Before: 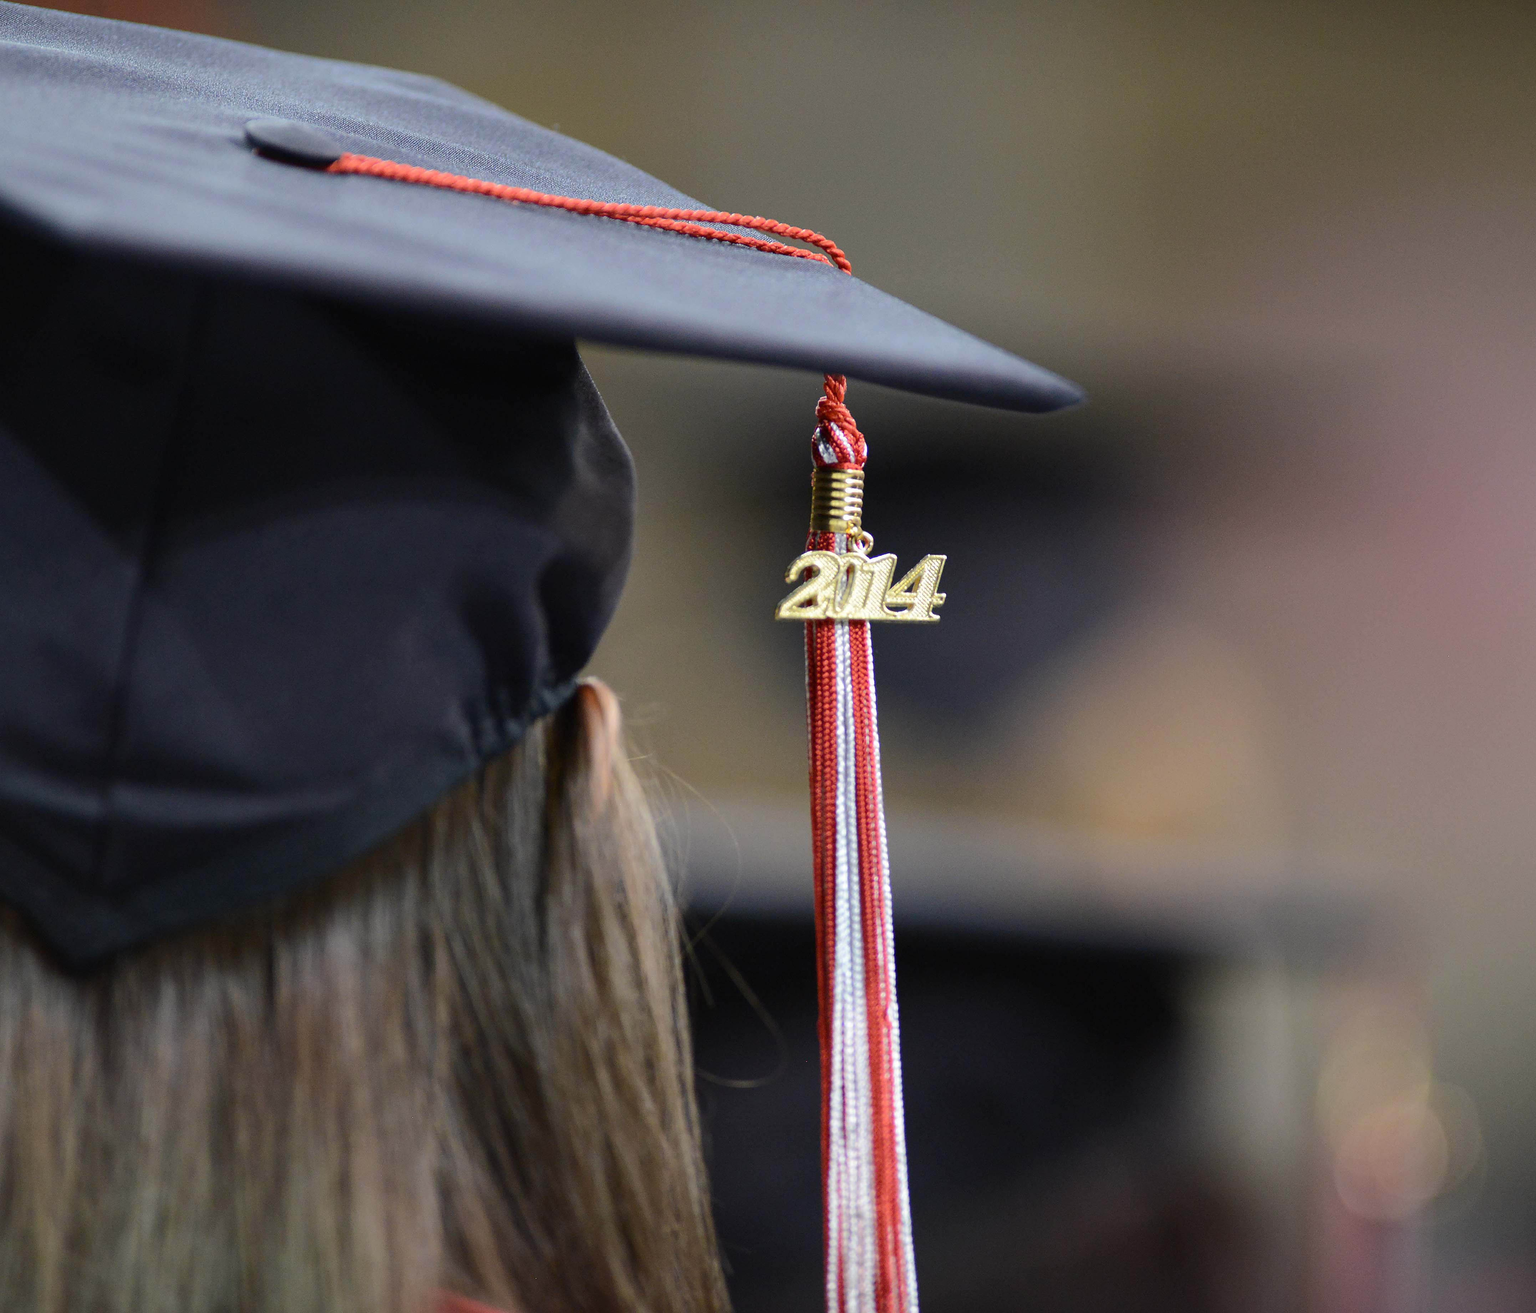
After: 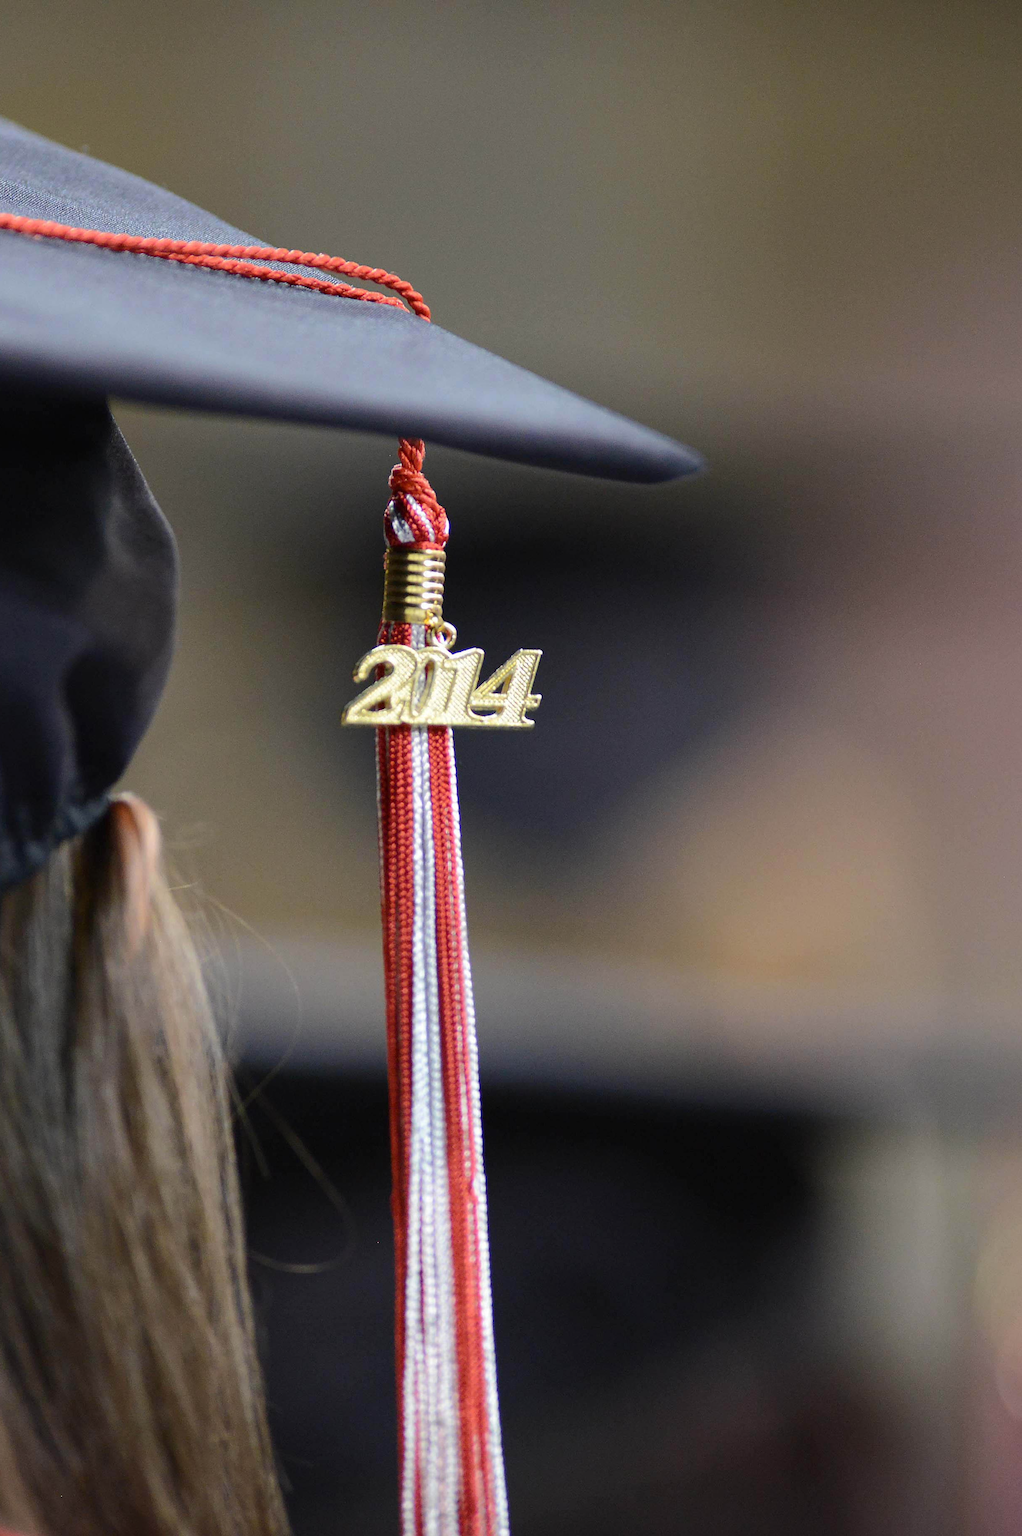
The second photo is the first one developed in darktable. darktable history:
crop: left 31.494%, top 0.016%, right 11.594%
